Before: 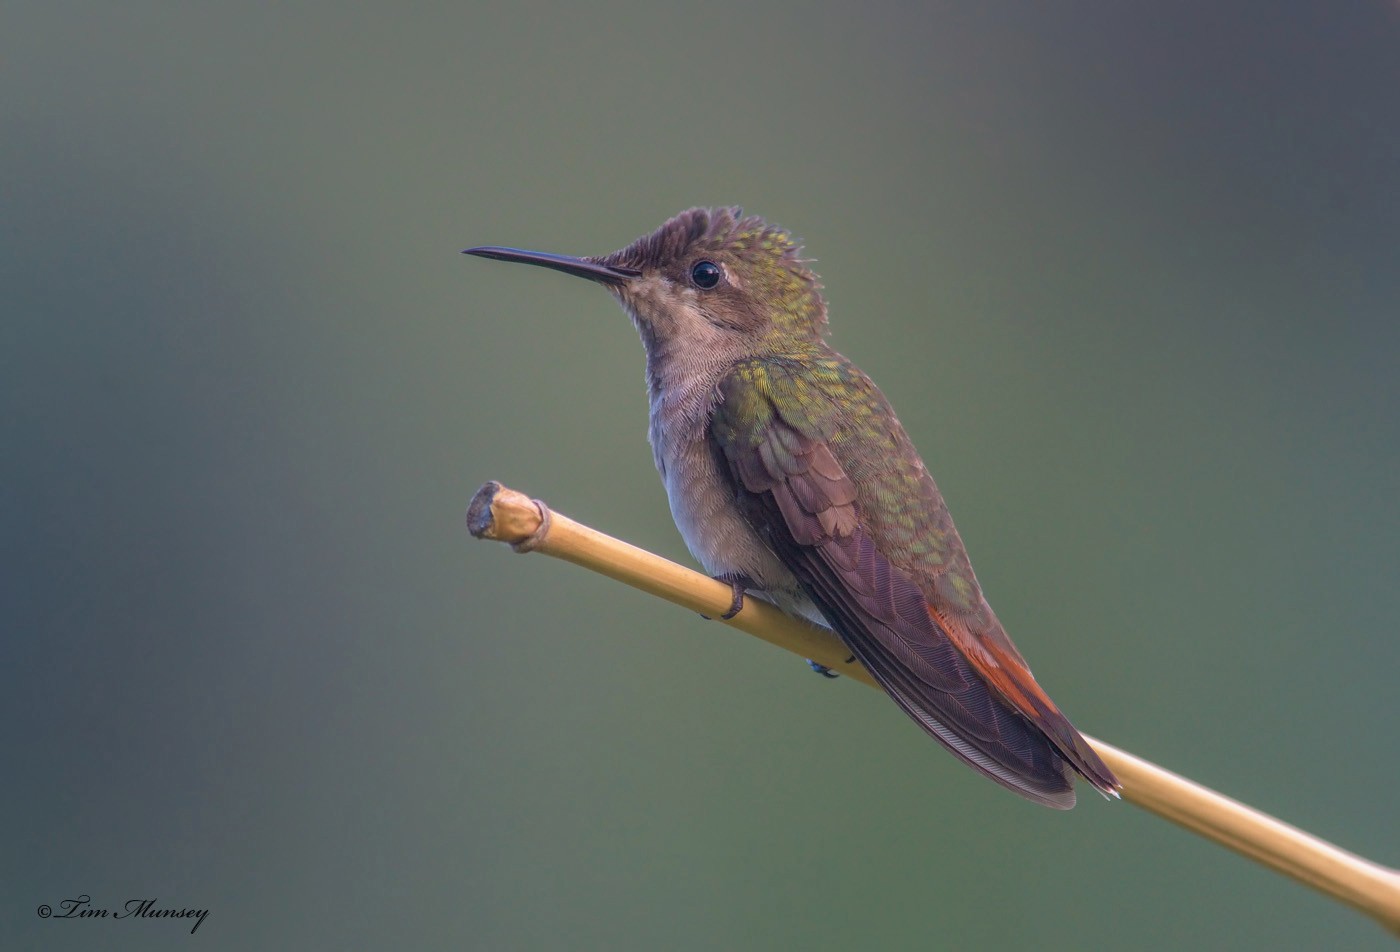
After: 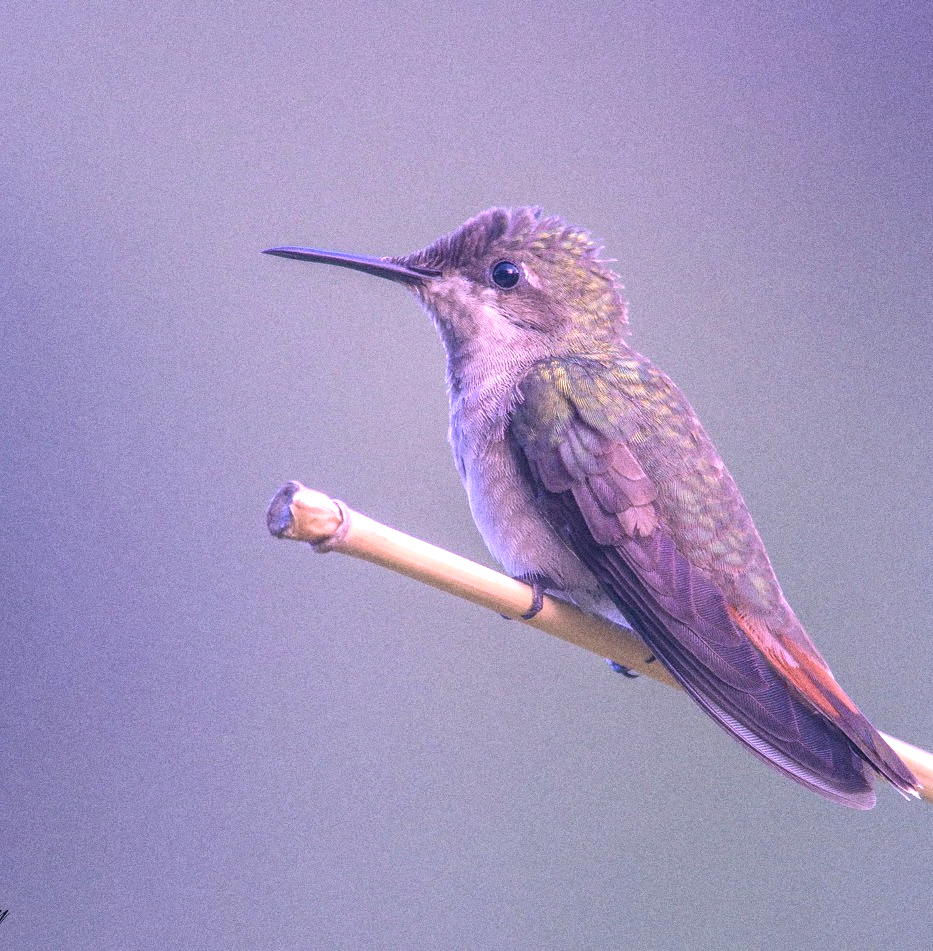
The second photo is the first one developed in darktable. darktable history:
grain: coarseness 0.09 ISO, strength 40%
color correction: highlights a* 2.75, highlights b* 5, shadows a* -2.04, shadows b* -4.84, saturation 0.8
crop and rotate: left 14.385%, right 18.948%
exposure: black level correction 0, exposure 1.2 EV, compensate highlight preservation false
color calibration: output R [1.107, -0.012, -0.003, 0], output B [0, 0, 1.308, 0], illuminant custom, x 0.389, y 0.387, temperature 3838.64 K
